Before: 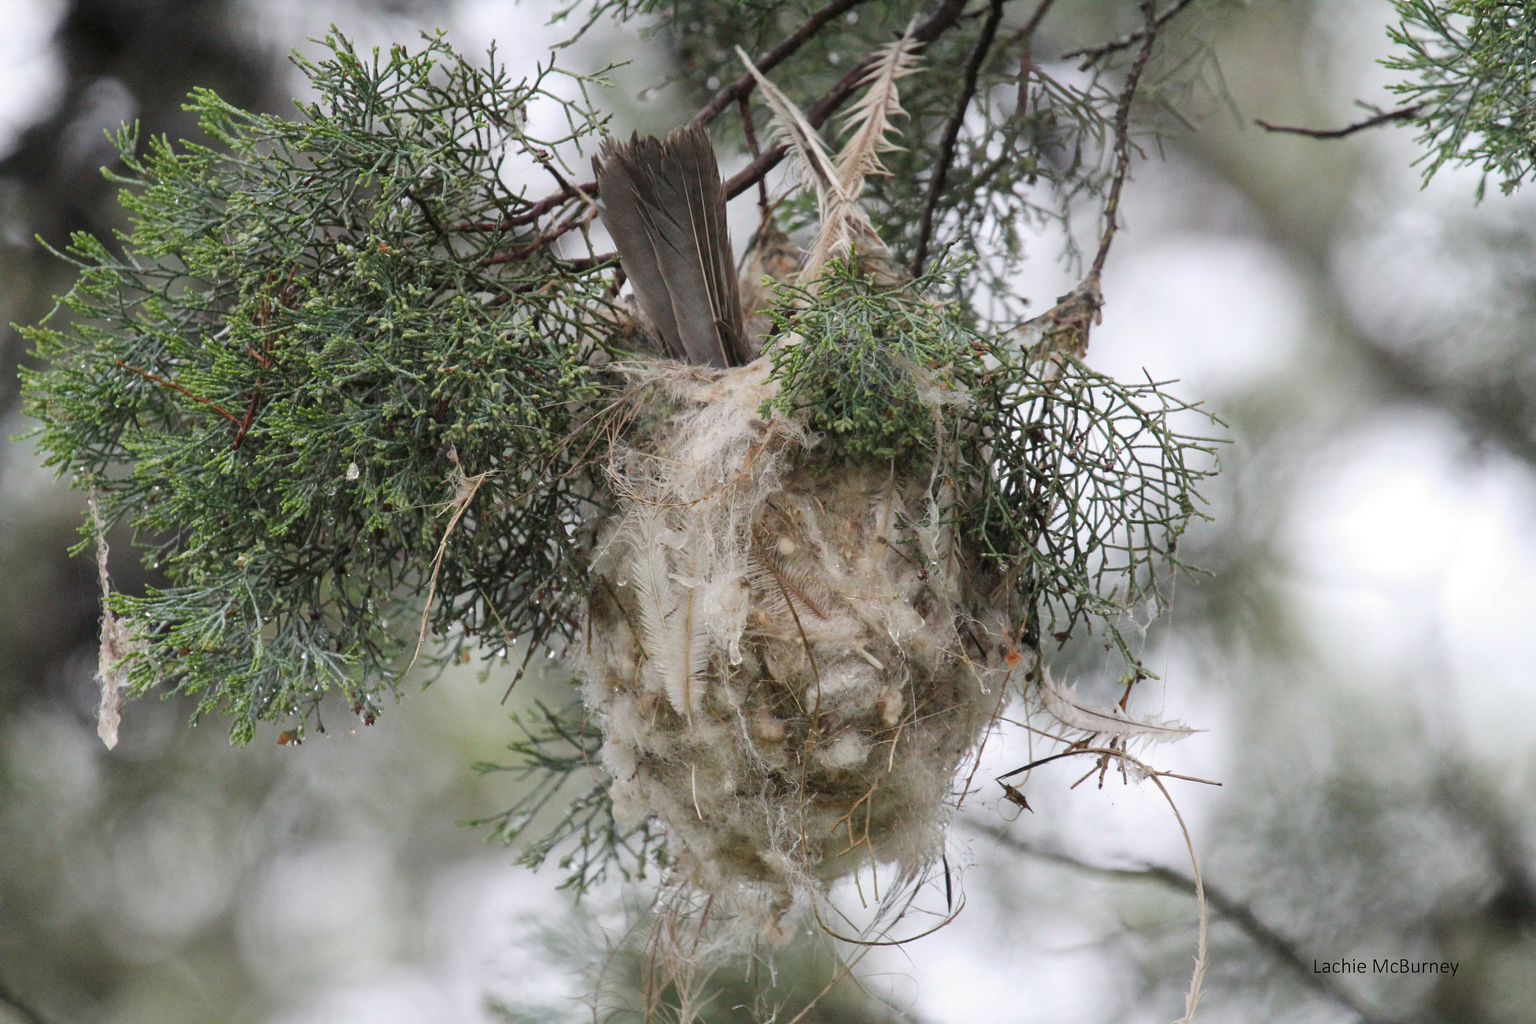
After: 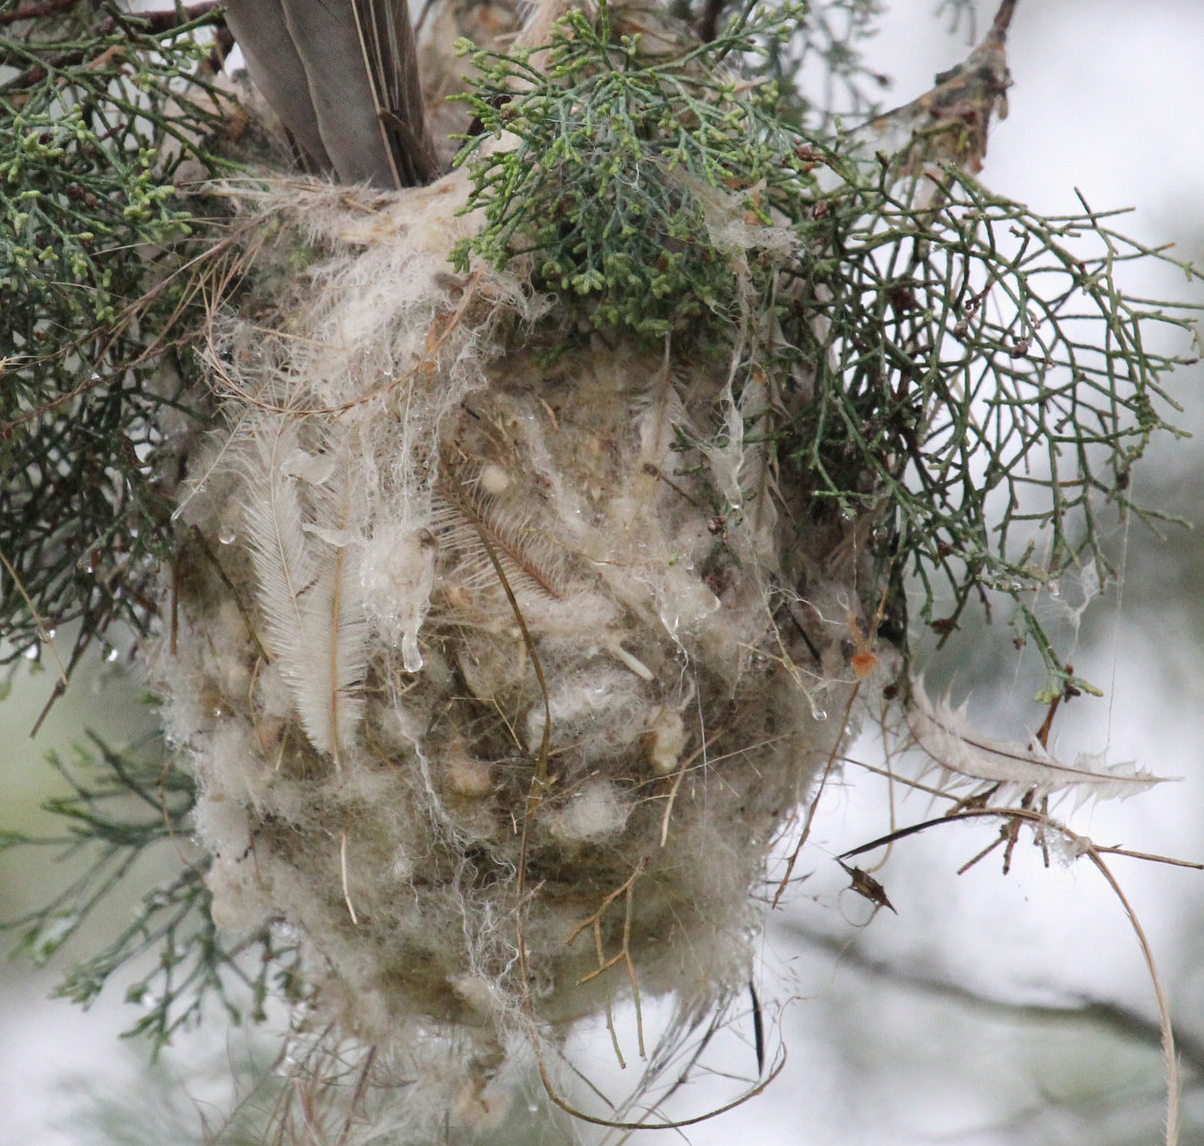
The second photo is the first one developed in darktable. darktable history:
crop: left 31.415%, top 24.611%, right 20.424%, bottom 6.591%
